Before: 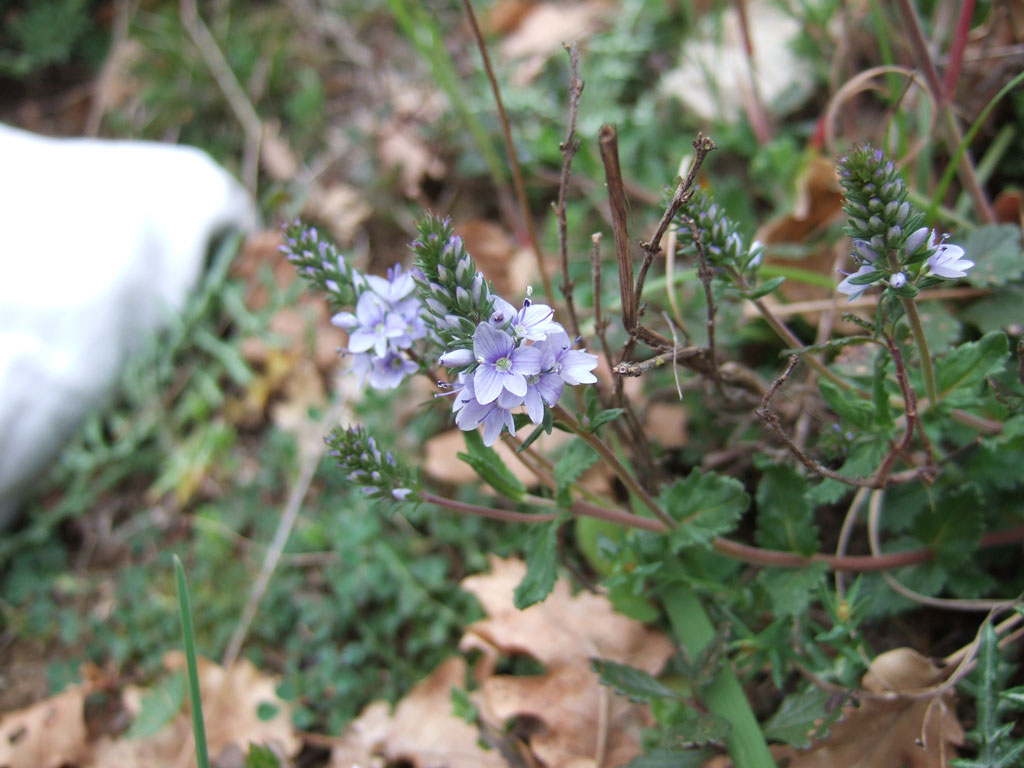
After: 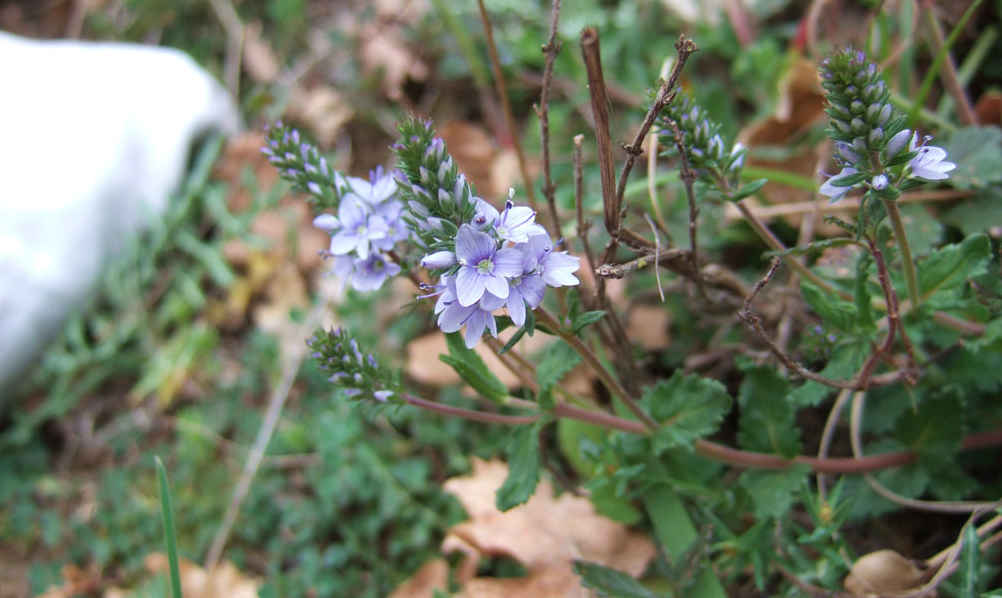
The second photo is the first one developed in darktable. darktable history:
crop and rotate: left 1.814%, top 12.818%, right 0.25%, bottom 9.225%
velvia: strength 15%
